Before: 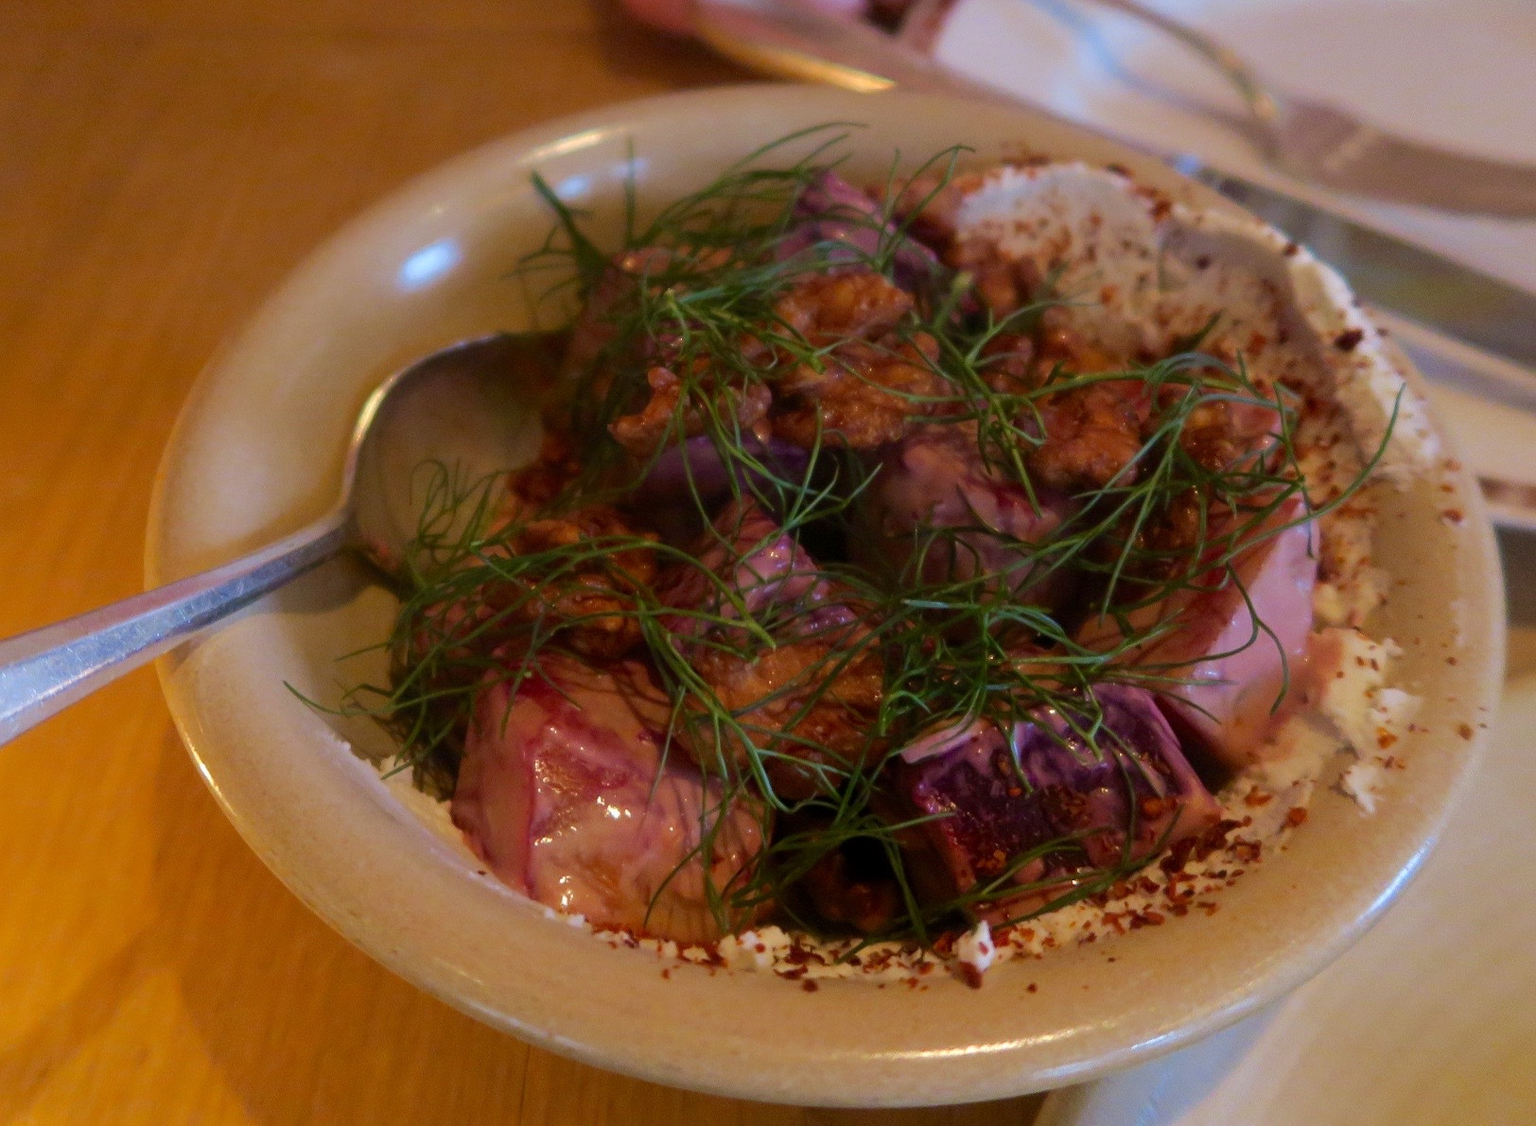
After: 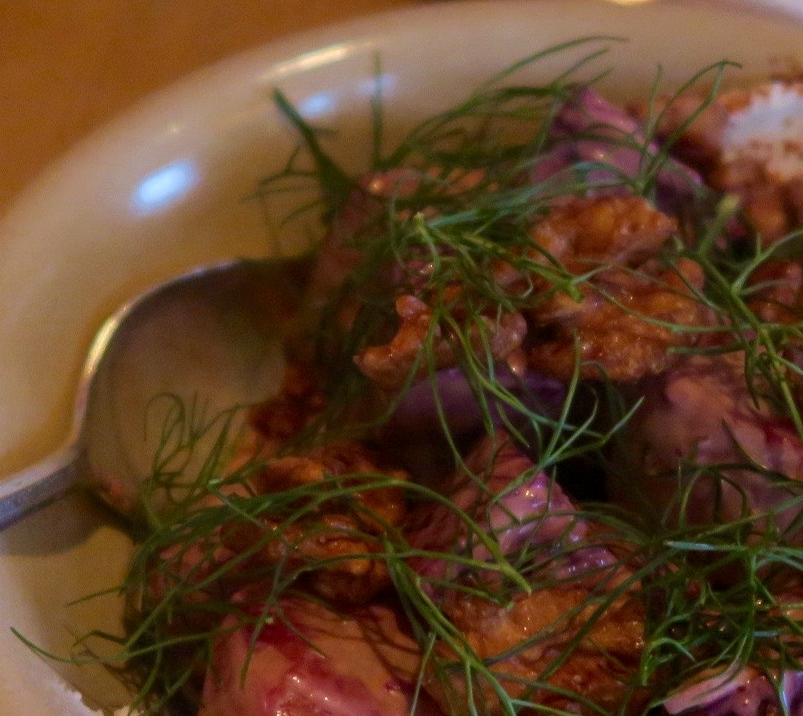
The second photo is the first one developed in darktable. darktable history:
local contrast: detail 109%
crop: left 17.846%, top 7.884%, right 32.664%, bottom 31.977%
contrast equalizer: octaves 7, y [[0.509, 0.517, 0.523, 0.523, 0.517, 0.509], [0.5 ×6], [0.5 ×6], [0 ×6], [0 ×6]], mix 0.302
